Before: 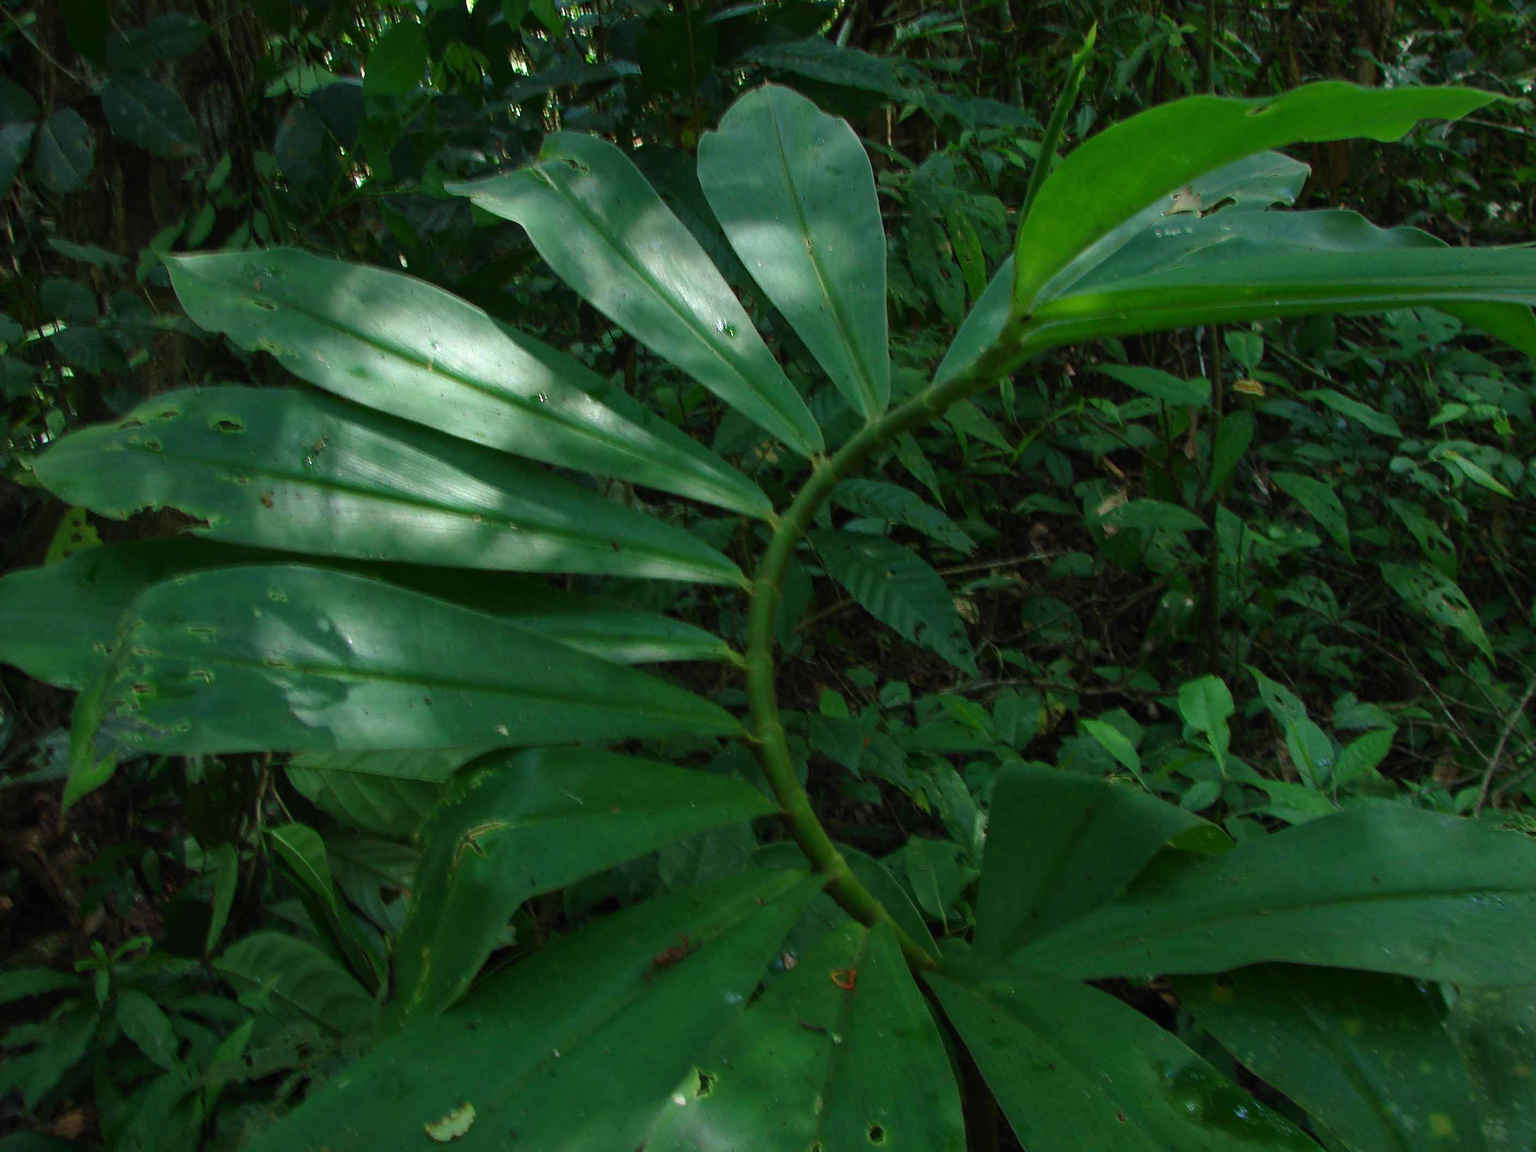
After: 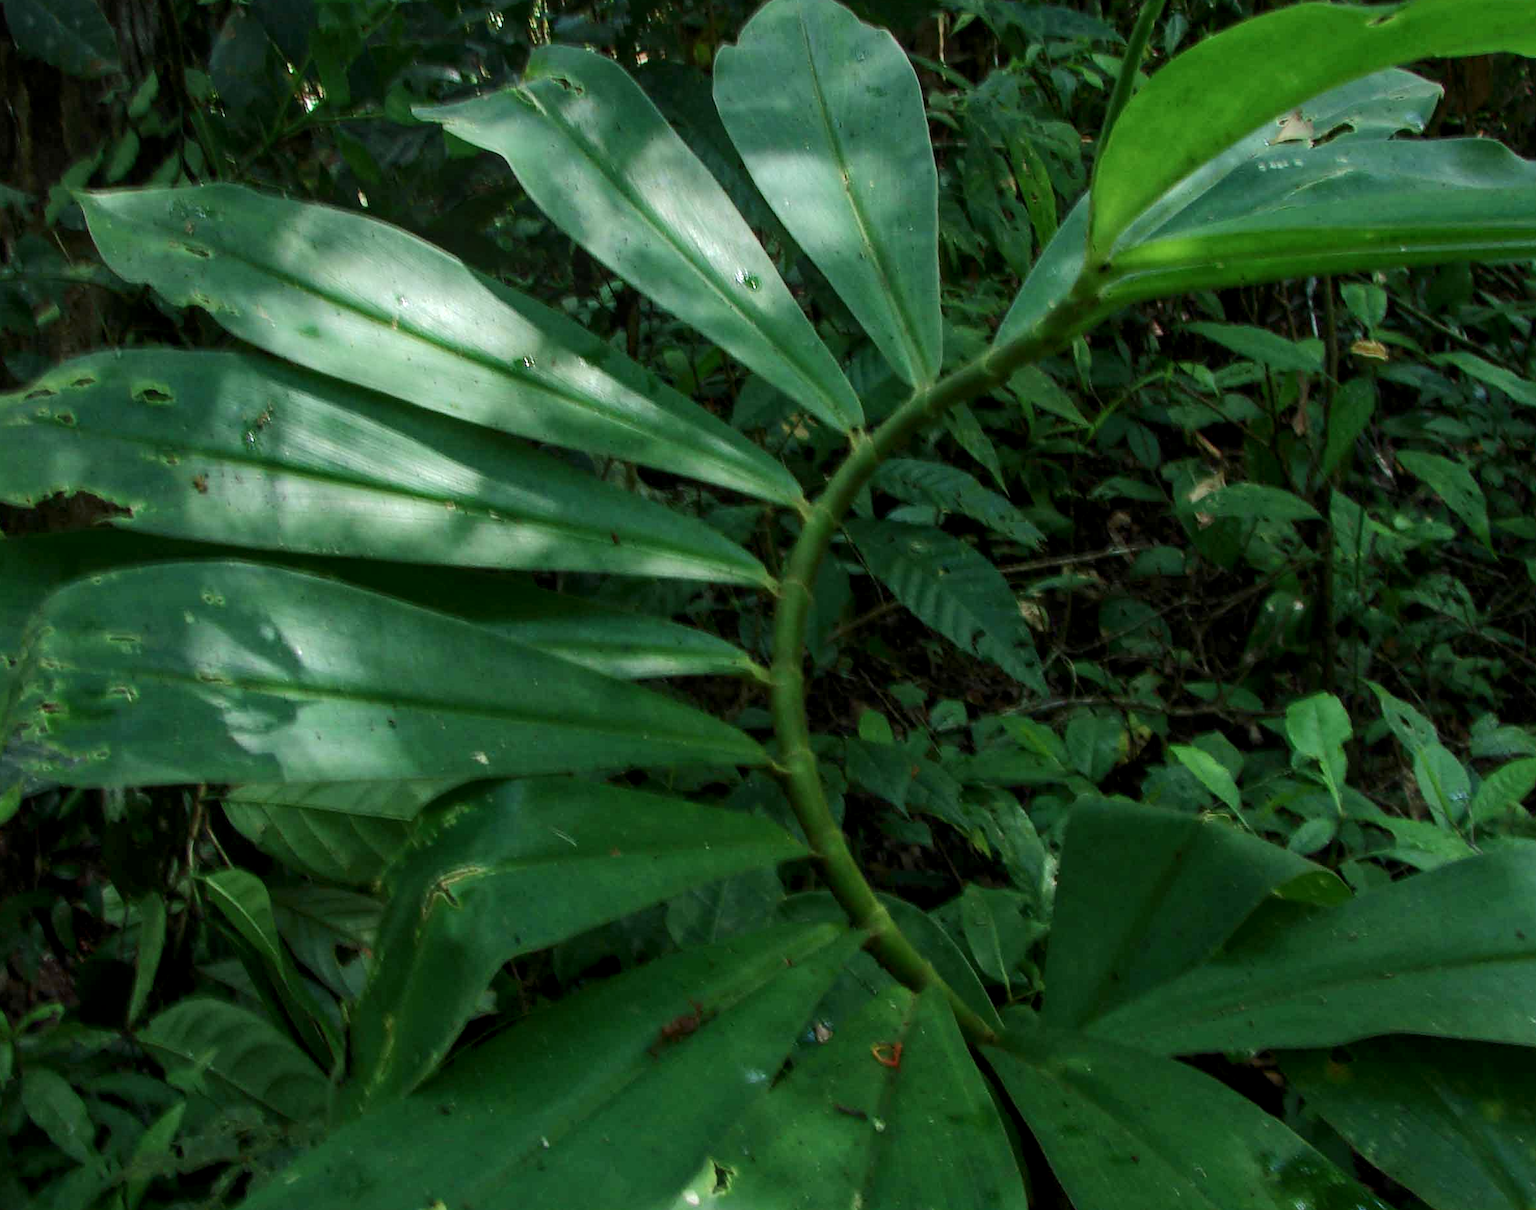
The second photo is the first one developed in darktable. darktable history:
crop: left 6.446%, top 8.188%, right 9.538%, bottom 3.548%
base curve: curves: ch0 [(0, 0) (0.262, 0.32) (0.722, 0.705) (1, 1)]
local contrast: detail 130%
contrast brightness saturation: contrast 0.15, brightness 0.05
rgb curve: curves: ch0 [(0, 0) (0.175, 0.154) (0.785, 0.663) (1, 1)]
